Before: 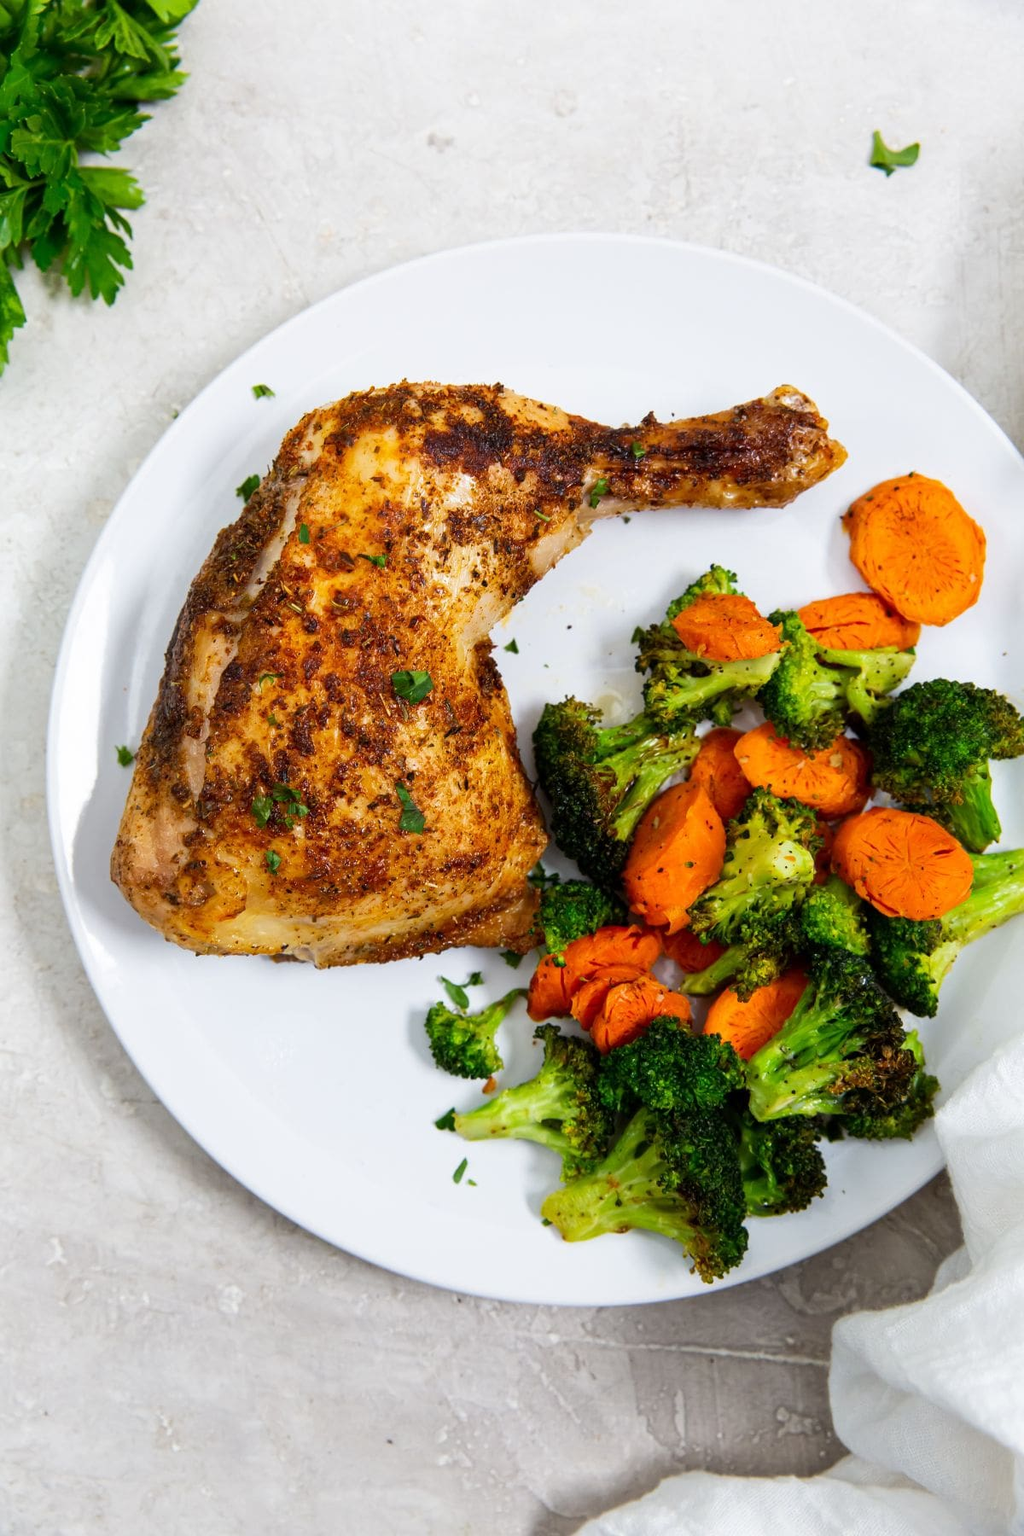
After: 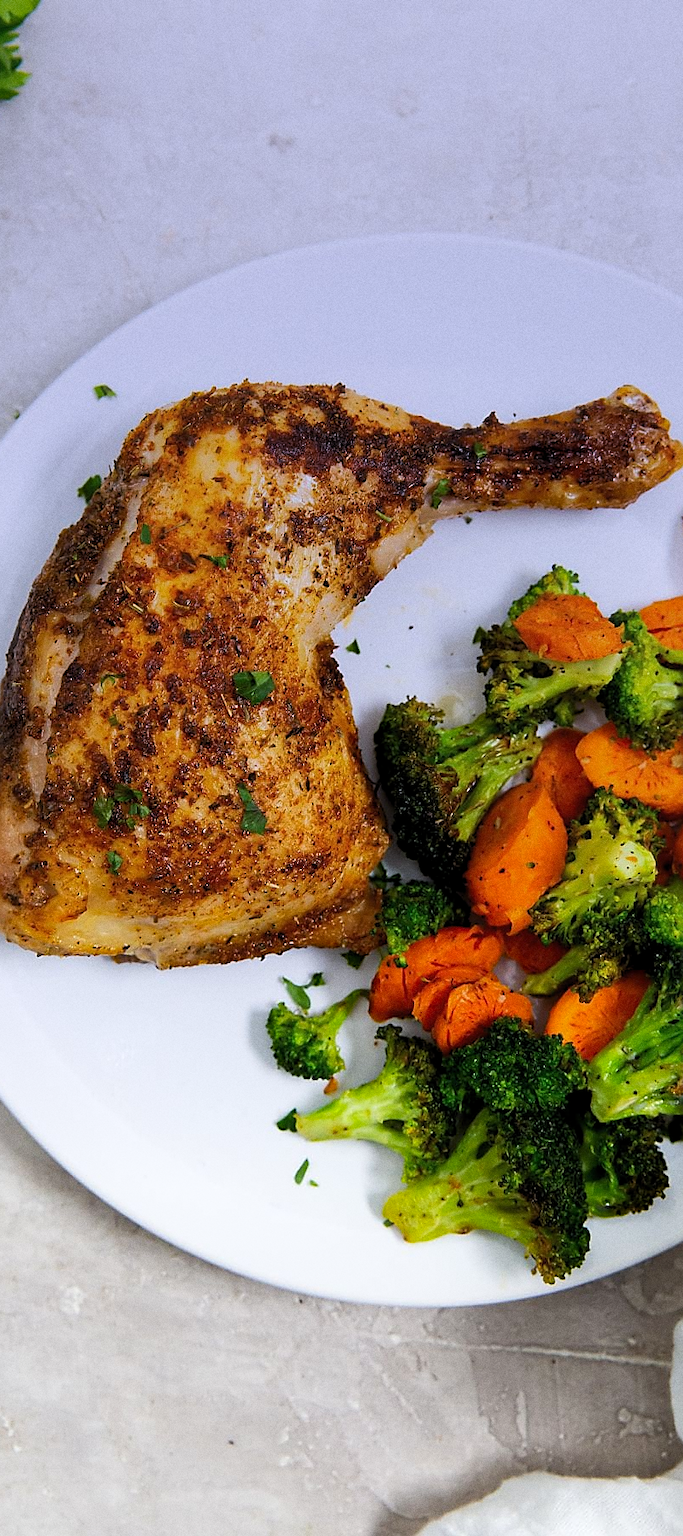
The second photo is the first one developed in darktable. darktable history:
graduated density: hue 238.83°, saturation 50%
levels: levels [0.031, 0.5, 0.969]
grain: coarseness 0.09 ISO
haze removal: on, module defaults
sharpen: radius 1.4, amount 1.25, threshold 0.7
crop and rotate: left 15.546%, right 17.787%
tone equalizer: -8 EV 0.06 EV, smoothing diameter 25%, edges refinement/feathering 10, preserve details guided filter
contrast equalizer: octaves 7, y [[0.502, 0.505, 0.512, 0.529, 0.564, 0.588], [0.5 ×6], [0.502, 0.505, 0.512, 0.529, 0.564, 0.588], [0, 0.001, 0.001, 0.004, 0.008, 0.011], [0, 0.001, 0.001, 0.004, 0.008, 0.011]], mix -1
